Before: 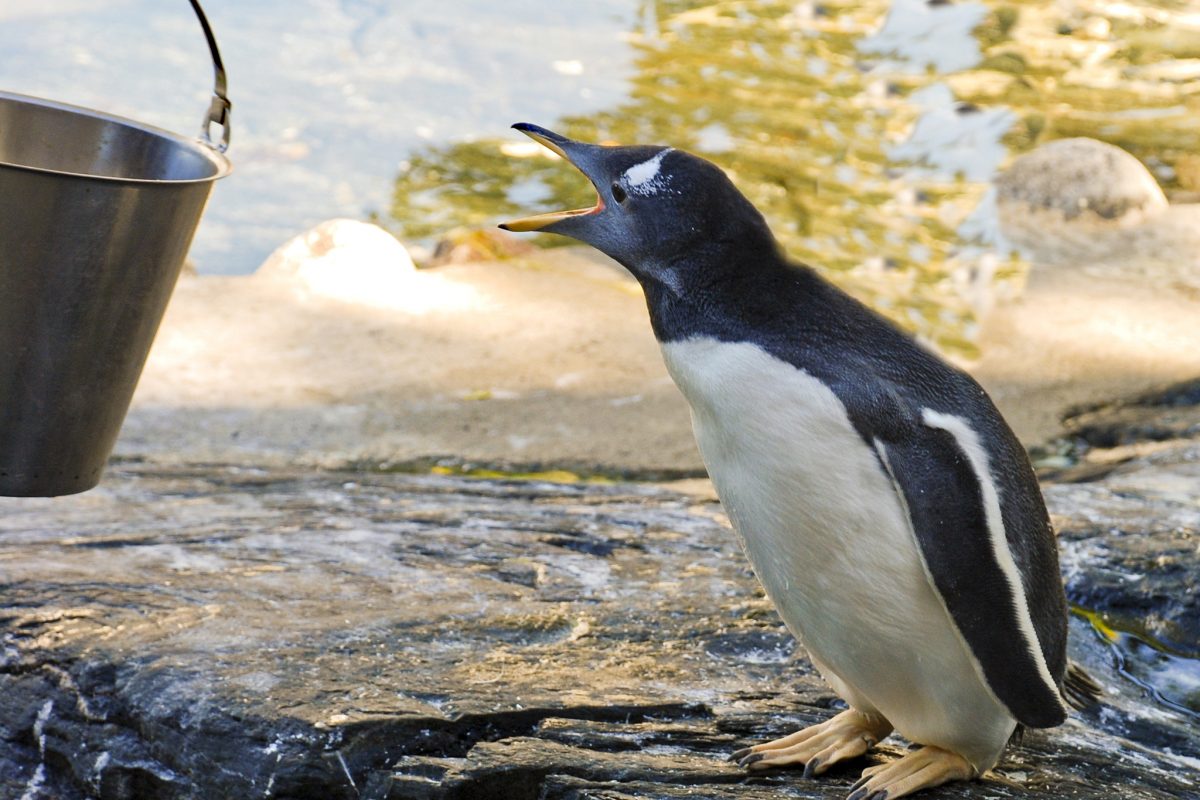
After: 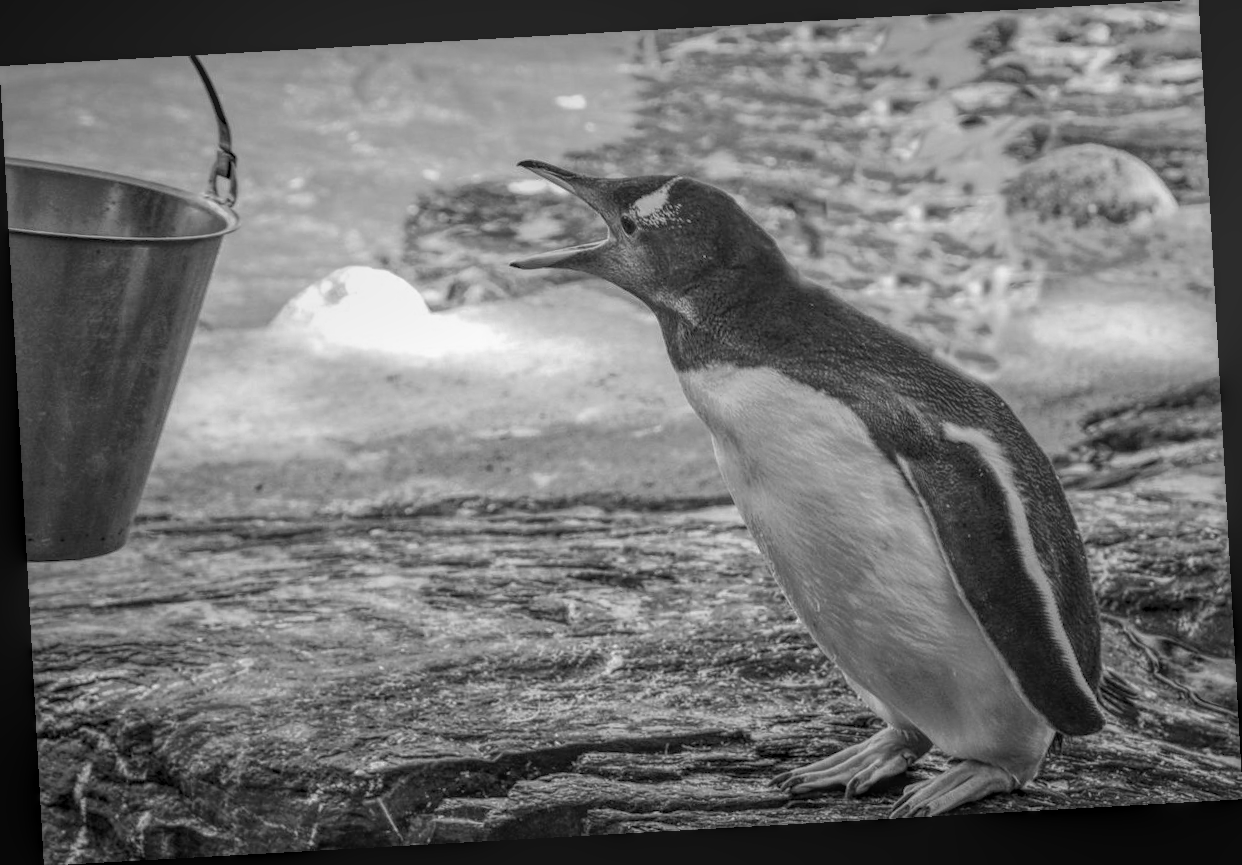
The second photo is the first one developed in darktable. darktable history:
monochrome: a -6.99, b 35.61, size 1.4
local contrast: highlights 20%, shadows 30%, detail 200%, midtone range 0.2
rotate and perspective: rotation -3.18°, automatic cropping off
